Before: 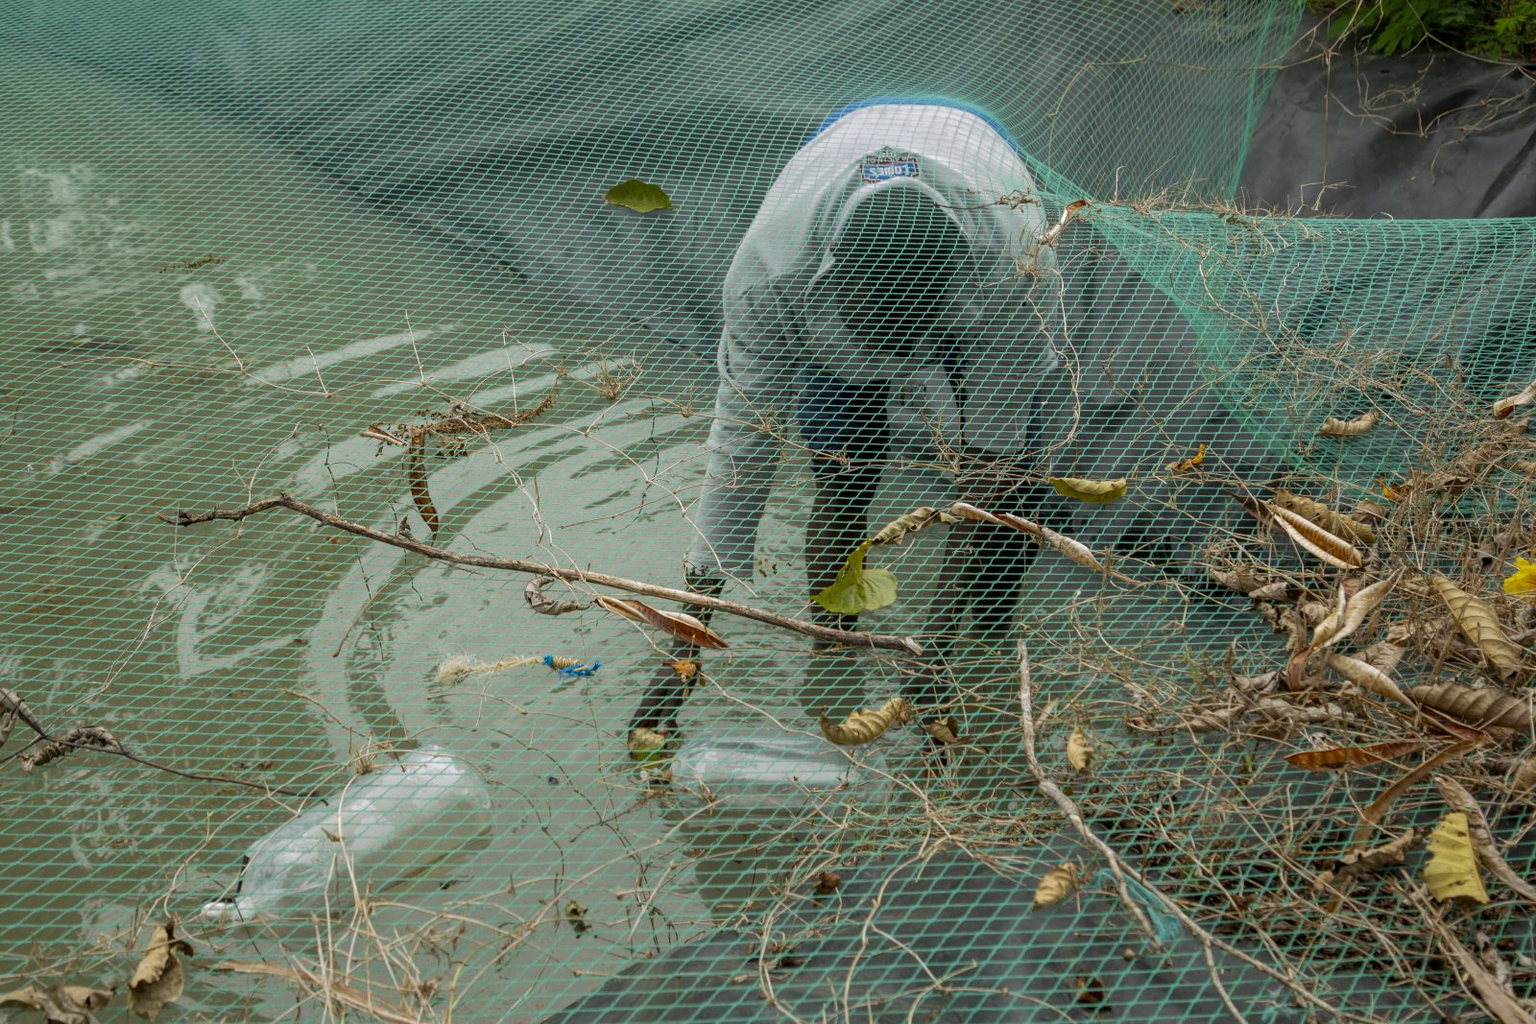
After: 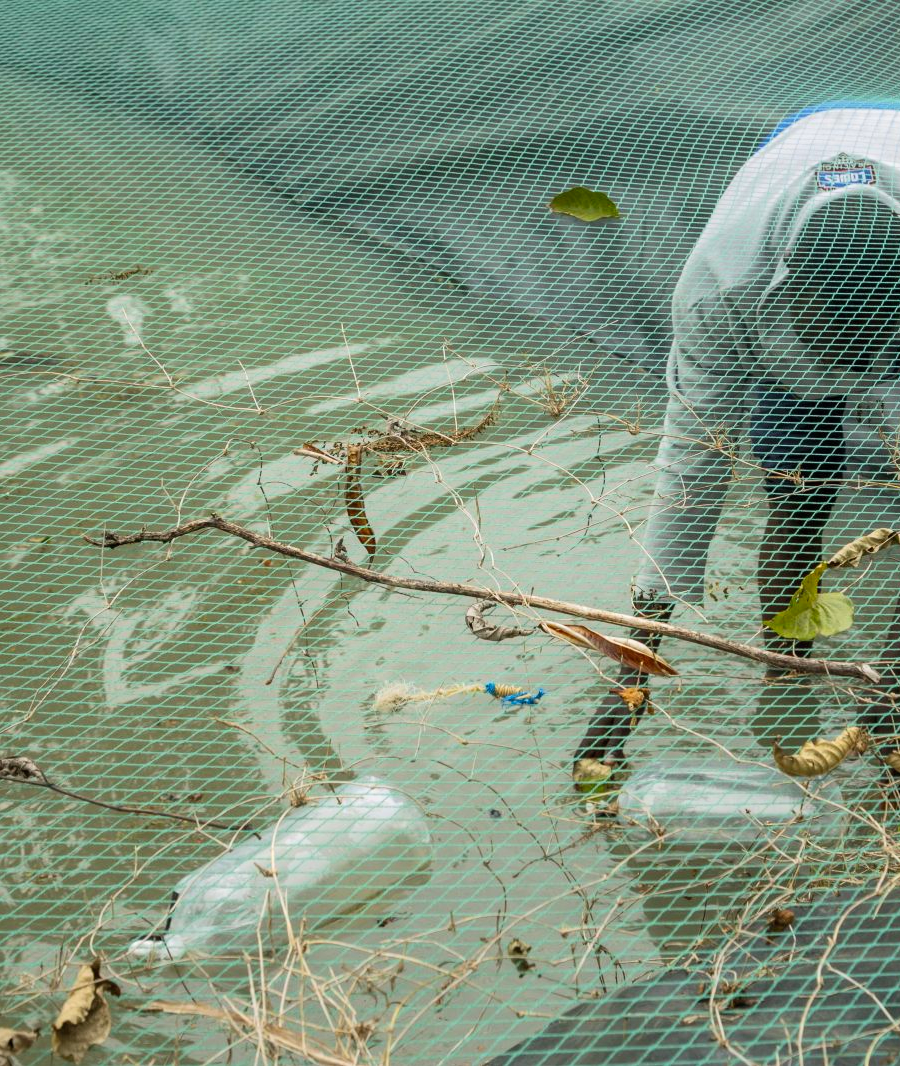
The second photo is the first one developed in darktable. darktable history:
crop: left 5.114%, right 38.589%
contrast brightness saturation: contrast 0.2, brightness 0.16, saturation 0.22
